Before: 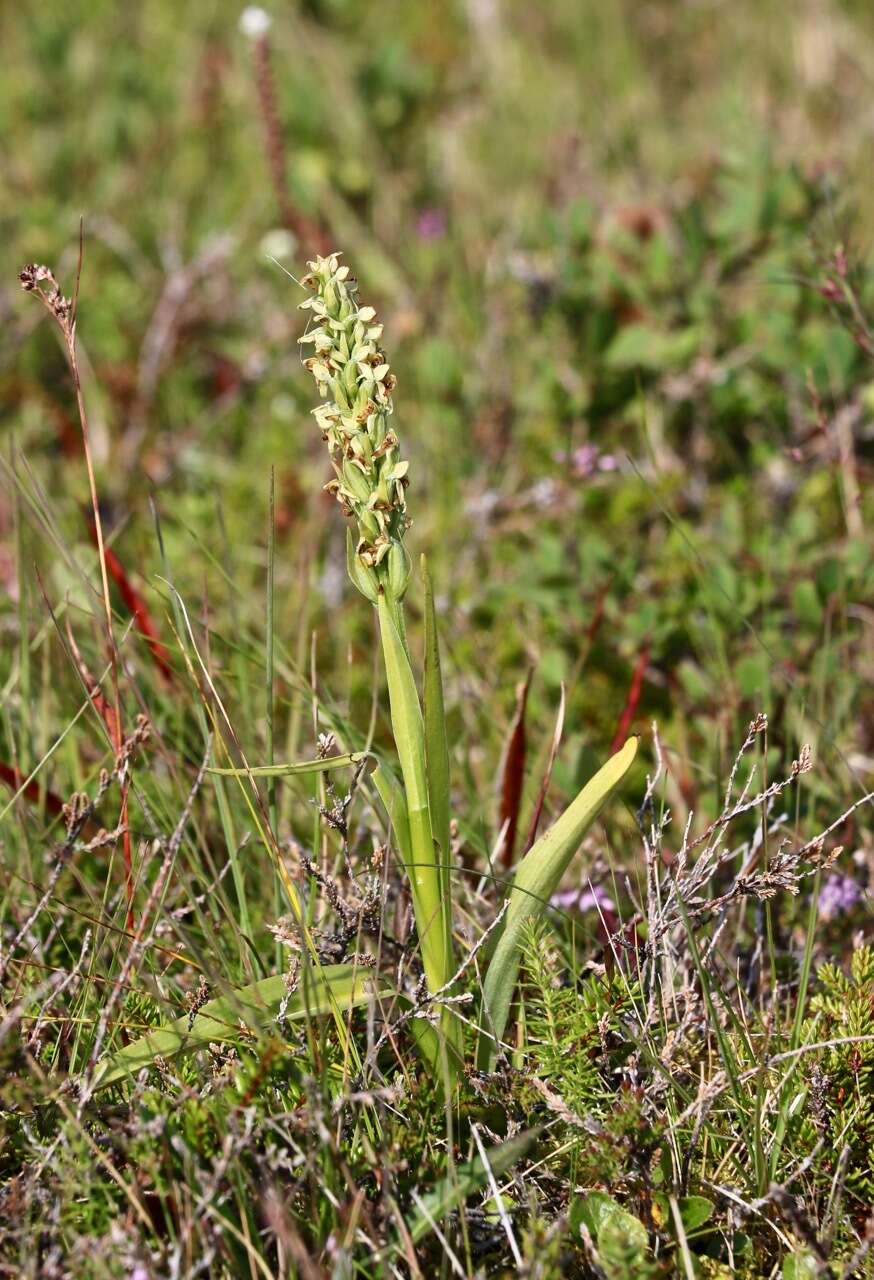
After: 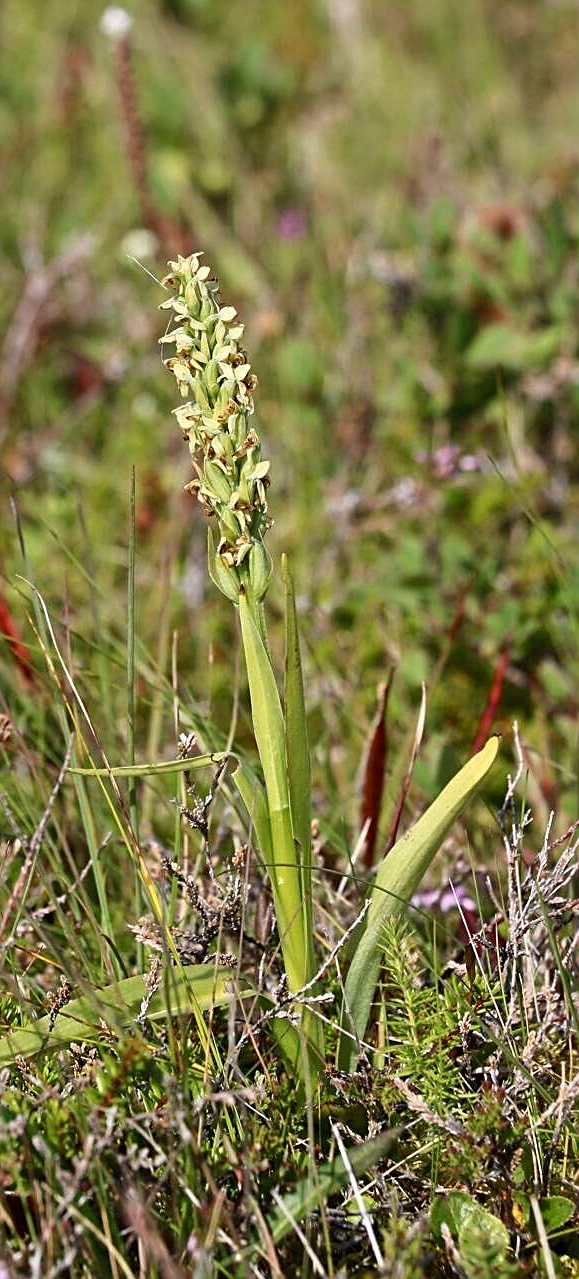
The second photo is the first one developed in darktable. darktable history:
exposure: exposure -0.01 EV, compensate exposure bias true, compensate highlight preservation false
sharpen: on, module defaults
crop and rotate: left 16.058%, right 17.584%
